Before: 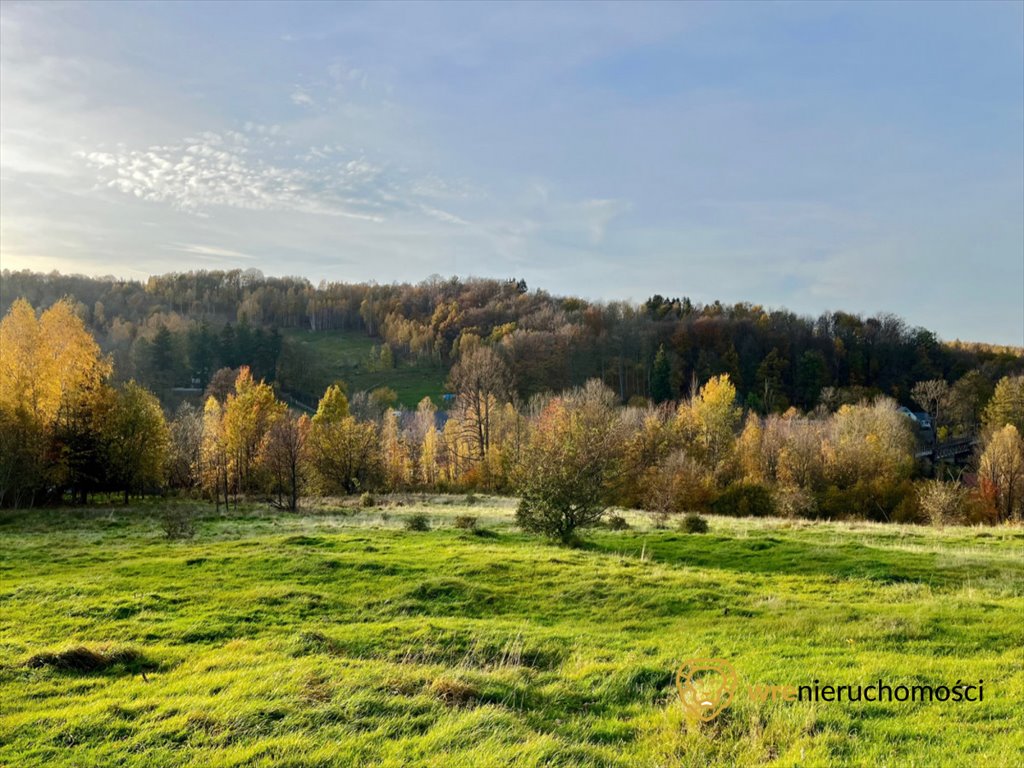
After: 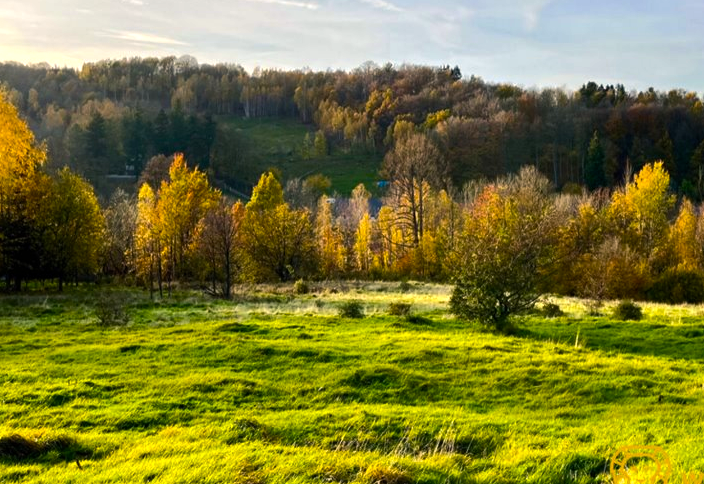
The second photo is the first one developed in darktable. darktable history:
crop: left 6.515%, top 27.79%, right 24.002%, bottom 8.456%
color balance rgb: highlights gain › chroma 1.629%, highlights gain › hue 55.66°, perceptual saturation grading › global saturation 30.204%, perceptual brilliance grading › global brilliance 14.209%, perceptual brilliance grading › shadows -34.241%, global vibrance 20%
